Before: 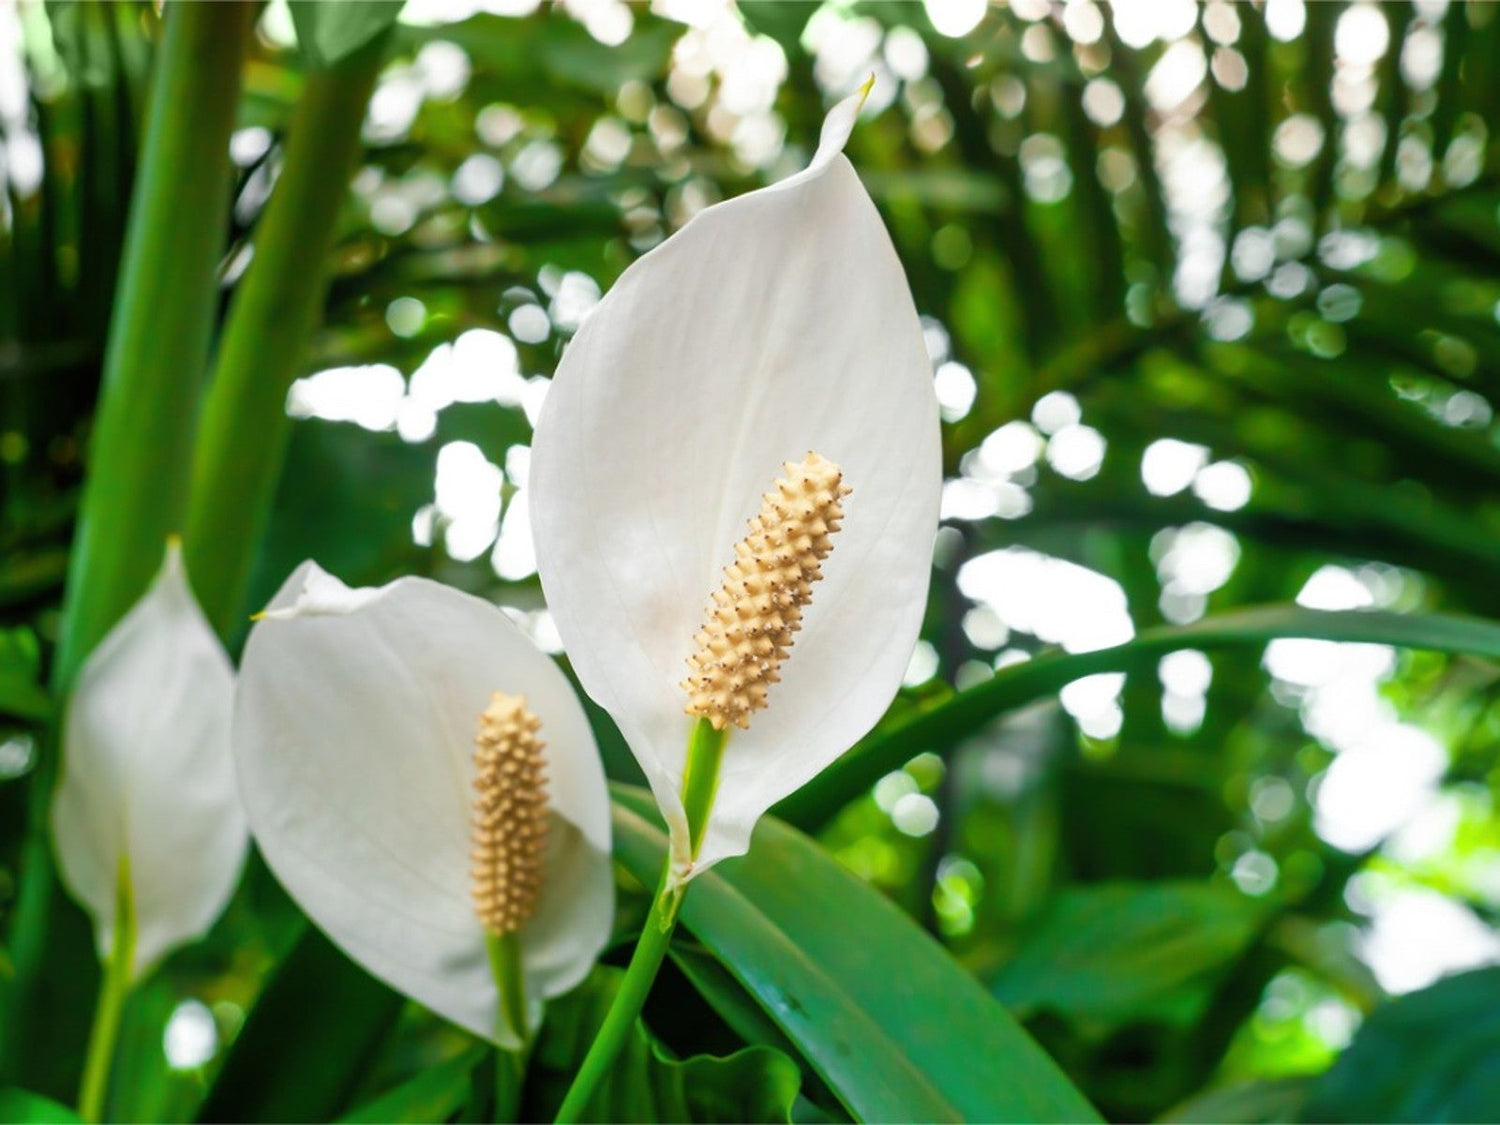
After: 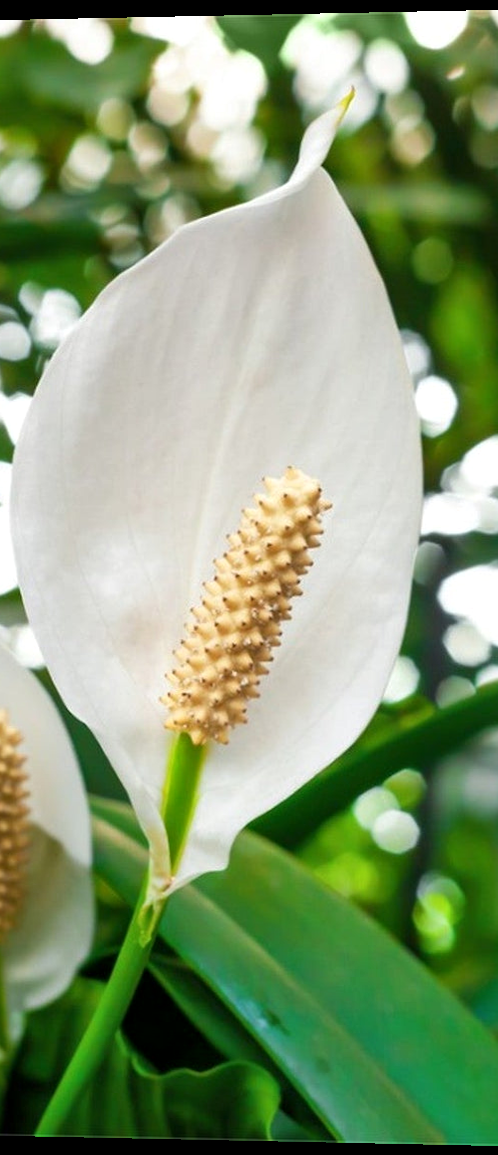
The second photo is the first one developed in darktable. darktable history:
local contrast: mode bilateral grid, contrast 20, coarseness 50, detail 120%, midtone range 0.2
crop: left 33.36%, right 33.36%
white balance: emerald 1
rotate and perspective: lens shift (horizontal) -0.055, automatic cropping off
